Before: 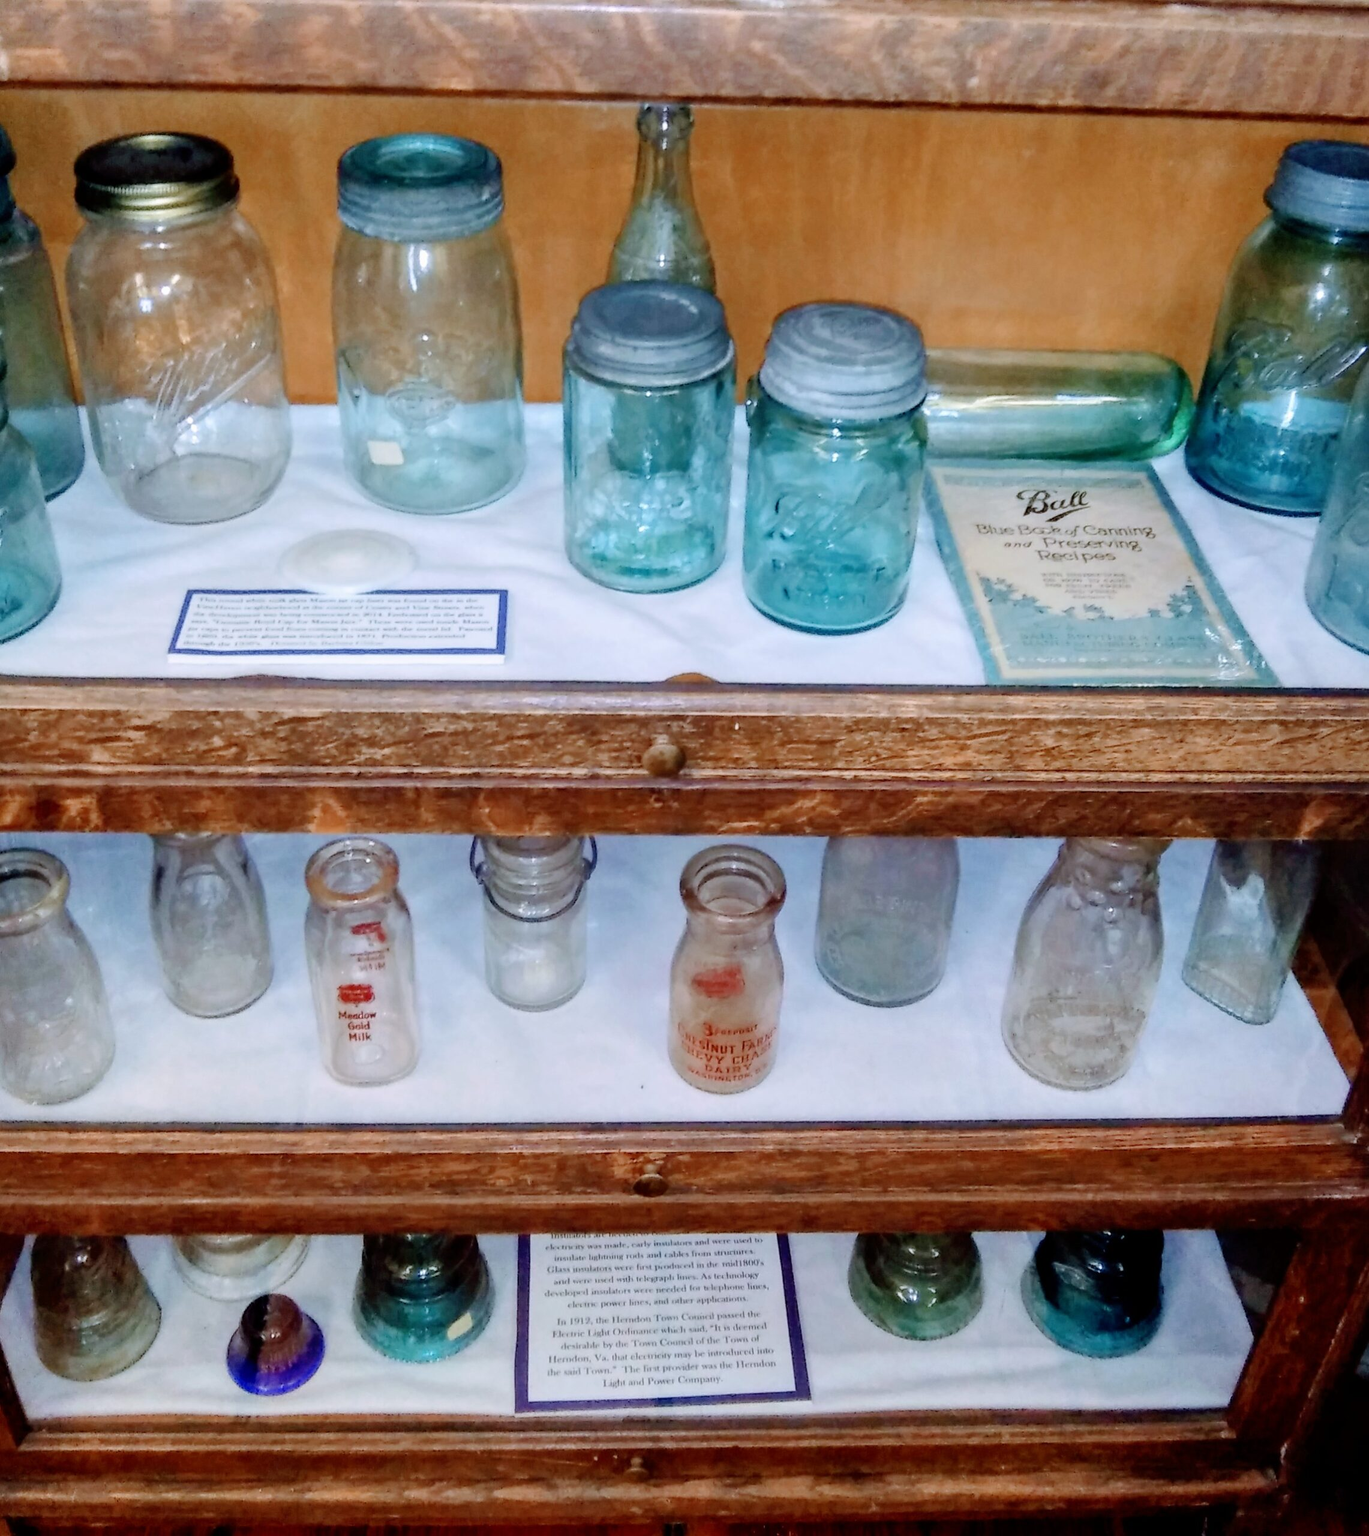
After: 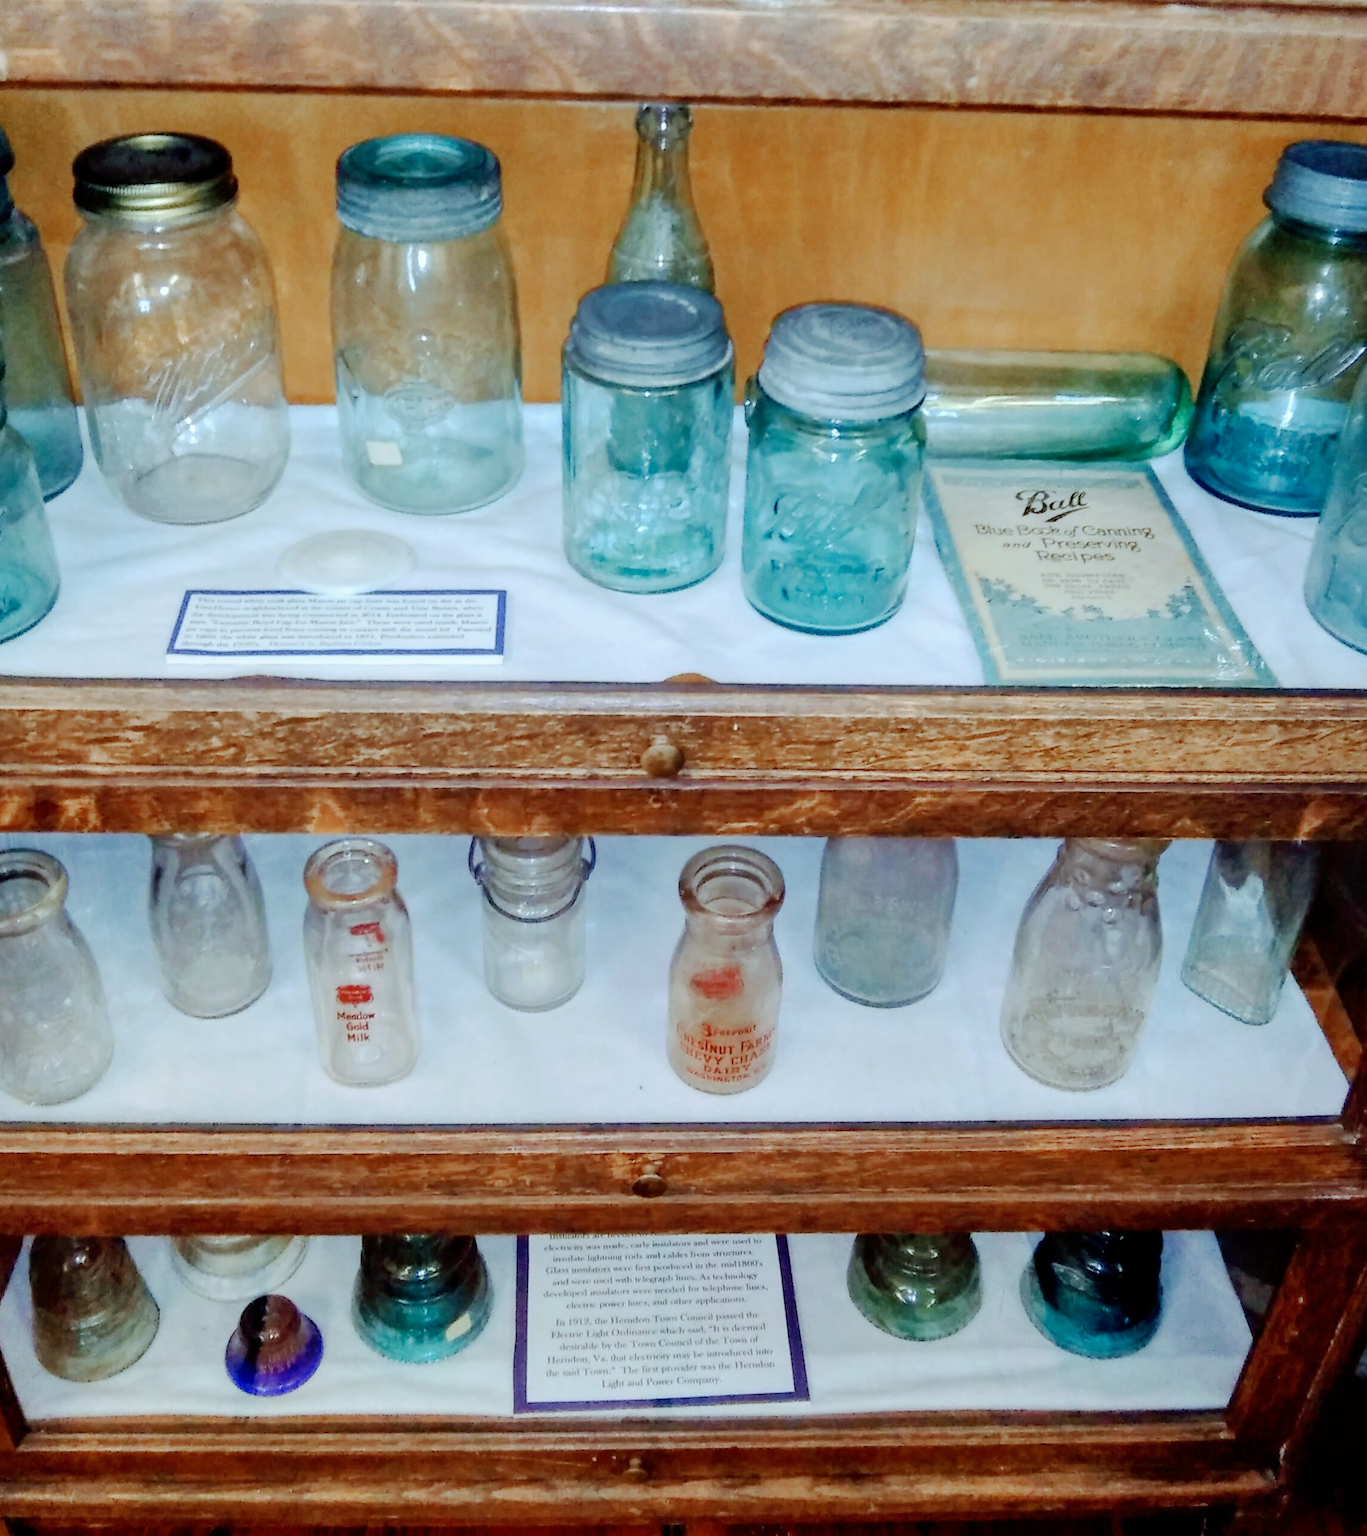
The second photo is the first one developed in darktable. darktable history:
base curve: curves: ch0 [(0, 0) (0.262, 0.32) (0.722, 0.705) (1, 1)], preserve colors none
crop: left 0.134%
color correction: highlights a* -6.63, highlights b* 0.385
